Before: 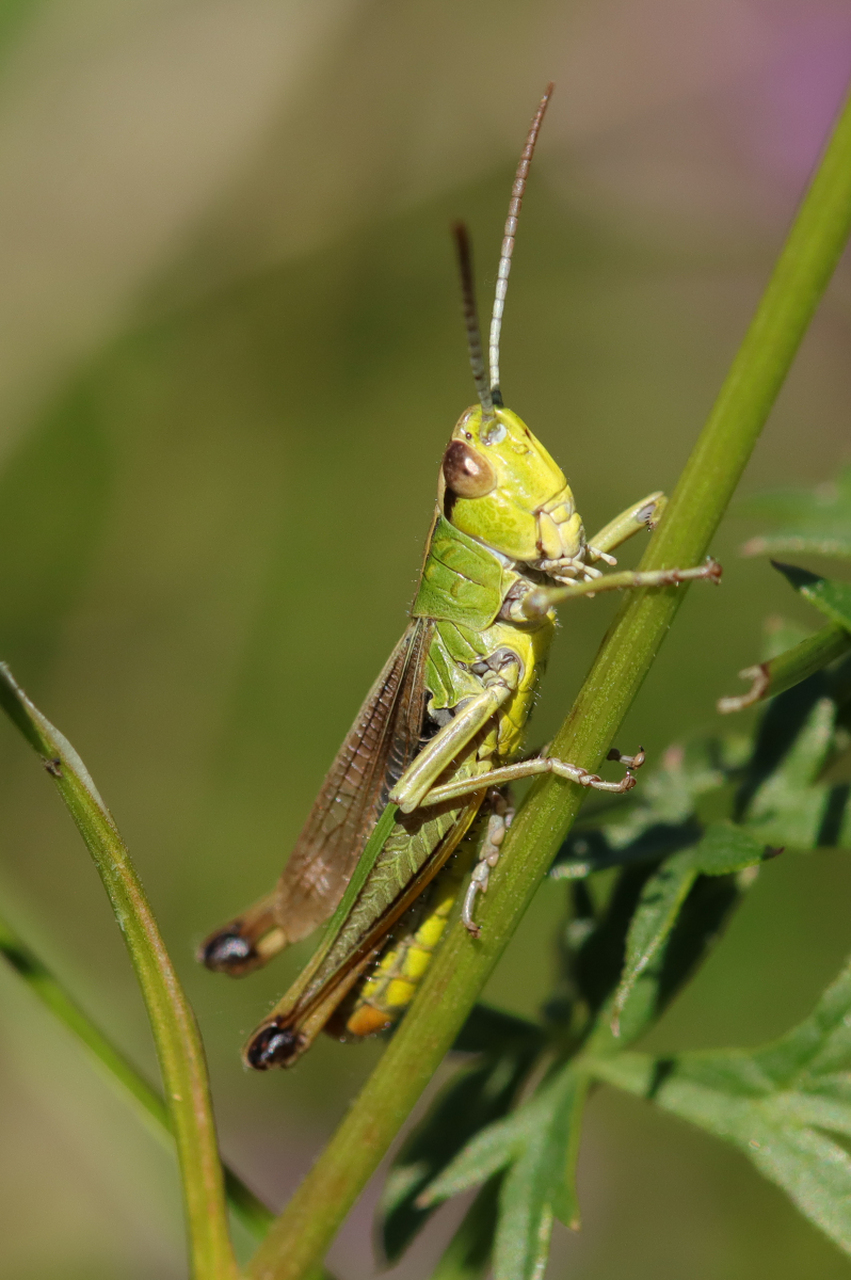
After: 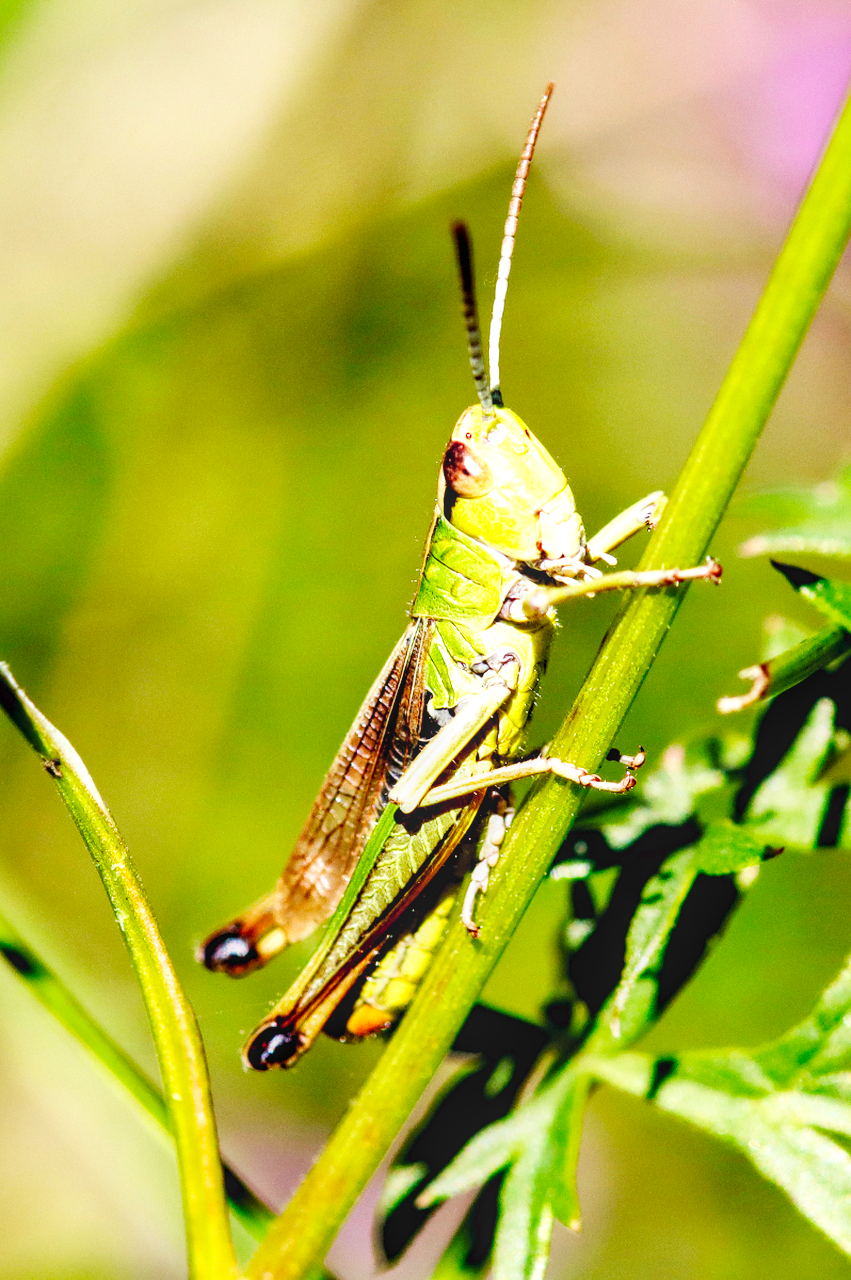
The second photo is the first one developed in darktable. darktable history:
exposure: black level correction 0.007, exposure 0.157 EV, compensate exposure bias true, compensate highlight preservation false
local contrast: on, module defaults
base curve: curves: ch0 [(0, 0.003) (0.001, 0.002) (0.006, 0.004) (0.02, 0.022) (0.048, 0.086) (0.094, 0.234) (0.162, 0.431) (0.258, 0.629) (0.385, 0.8) (0.548, 0.918) (0.751, 0.988) (1, 1)], preserve colors none
contrast brightness saturation: brightness 0.087, saturation 0.19
contrast equalizer: octaves 7, y [[0.6 ×6], [0.55 ×6], [0 ×6], [0 ×6], [0 ×6]]
